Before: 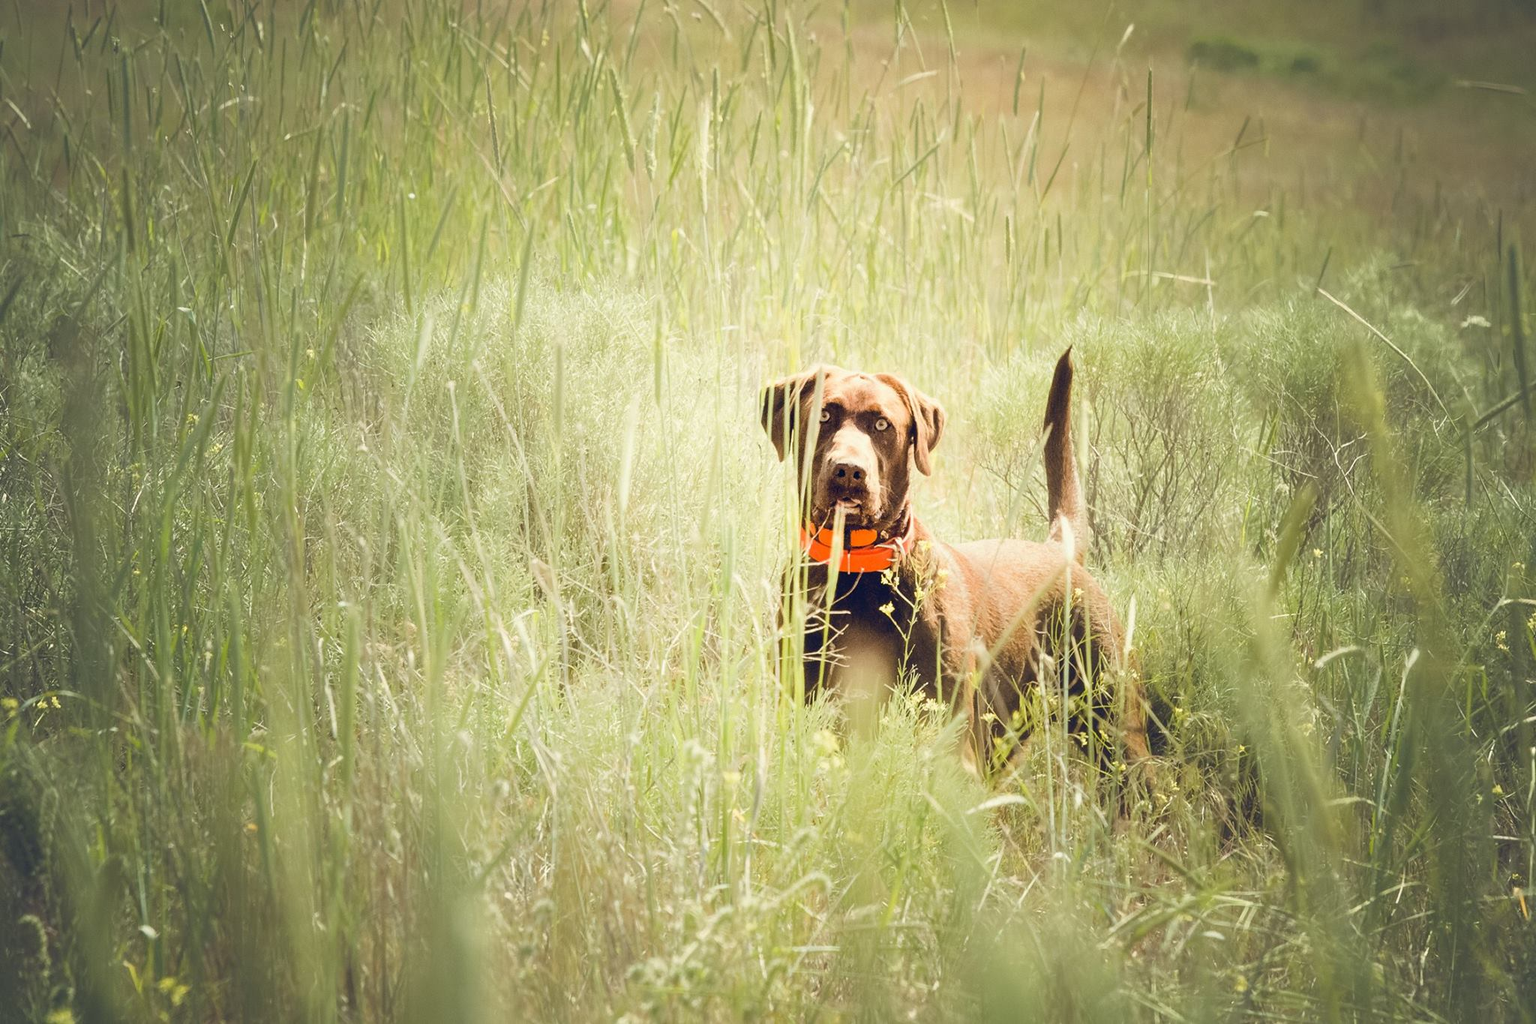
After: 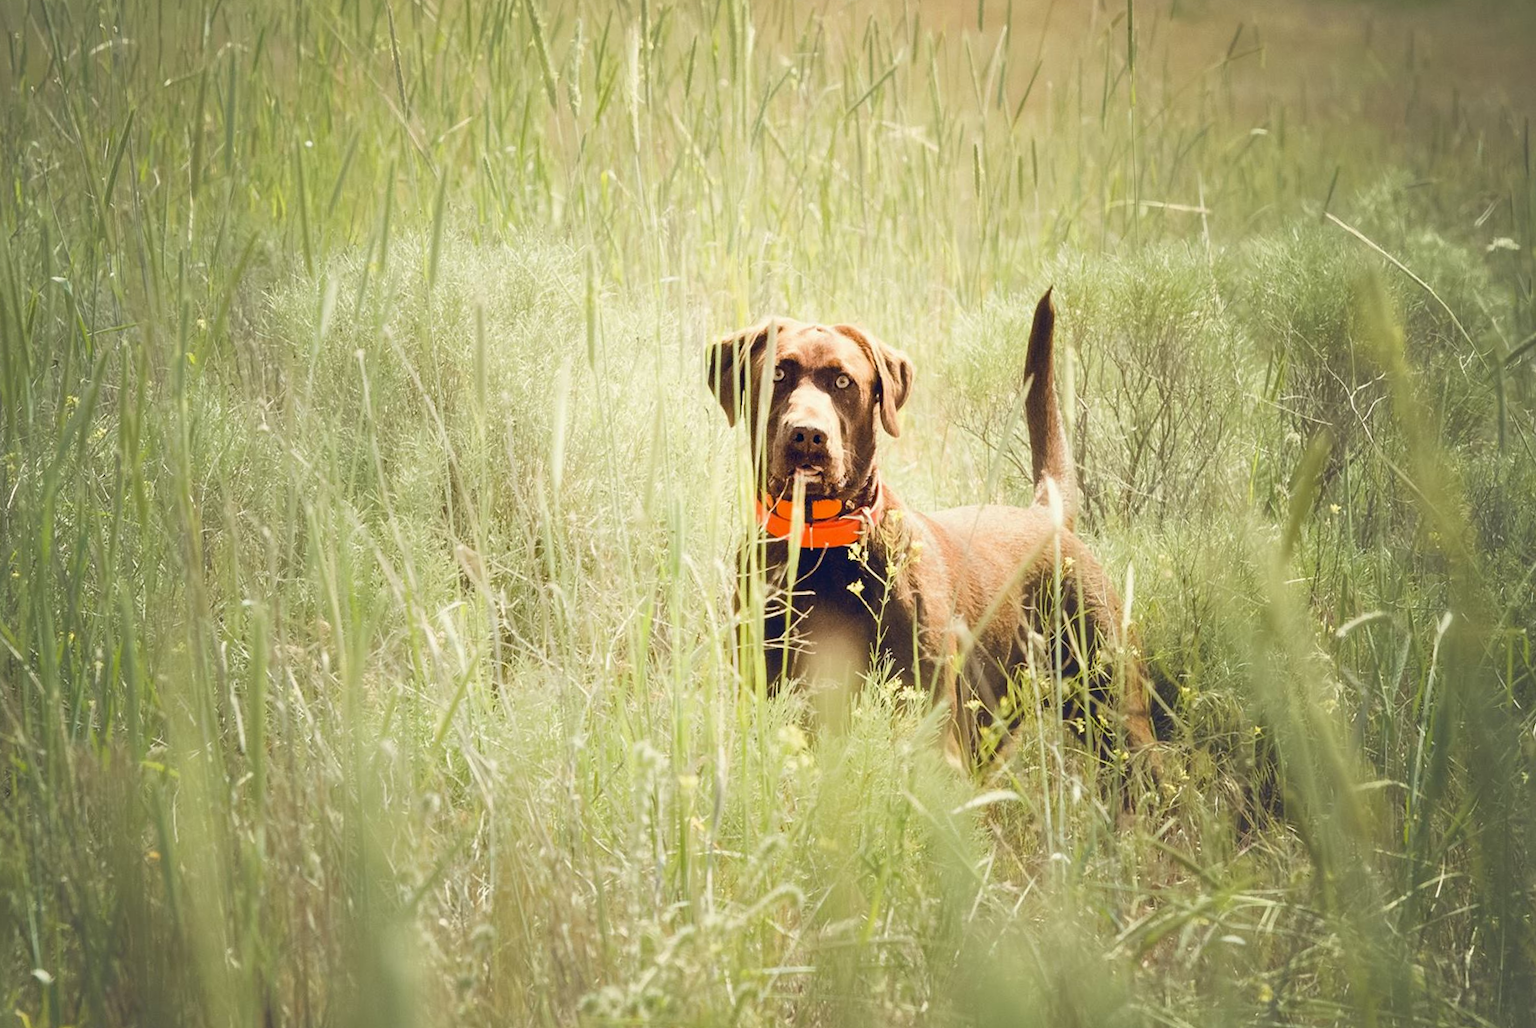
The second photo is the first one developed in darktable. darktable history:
shadows and highlights: shadows 52.31, highlights -28.49, soften with gaussian
crop and rotate: angle 1.93°, left 6.112%, top 5.68%
